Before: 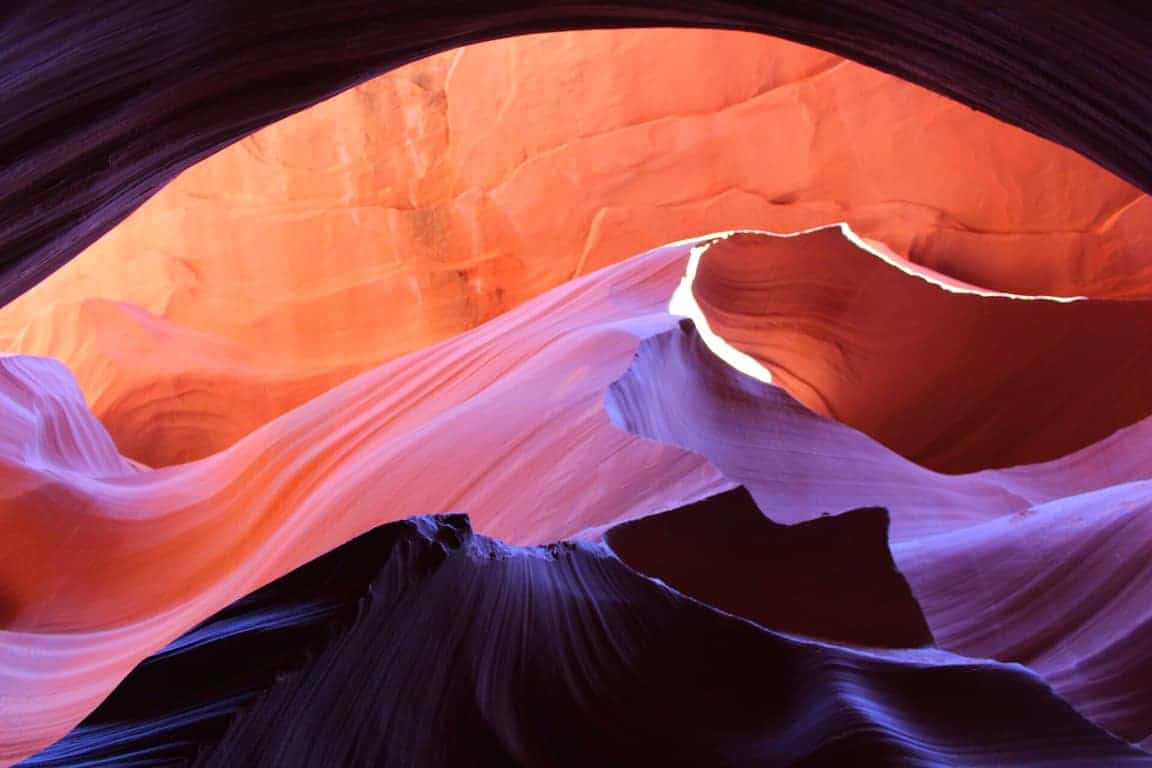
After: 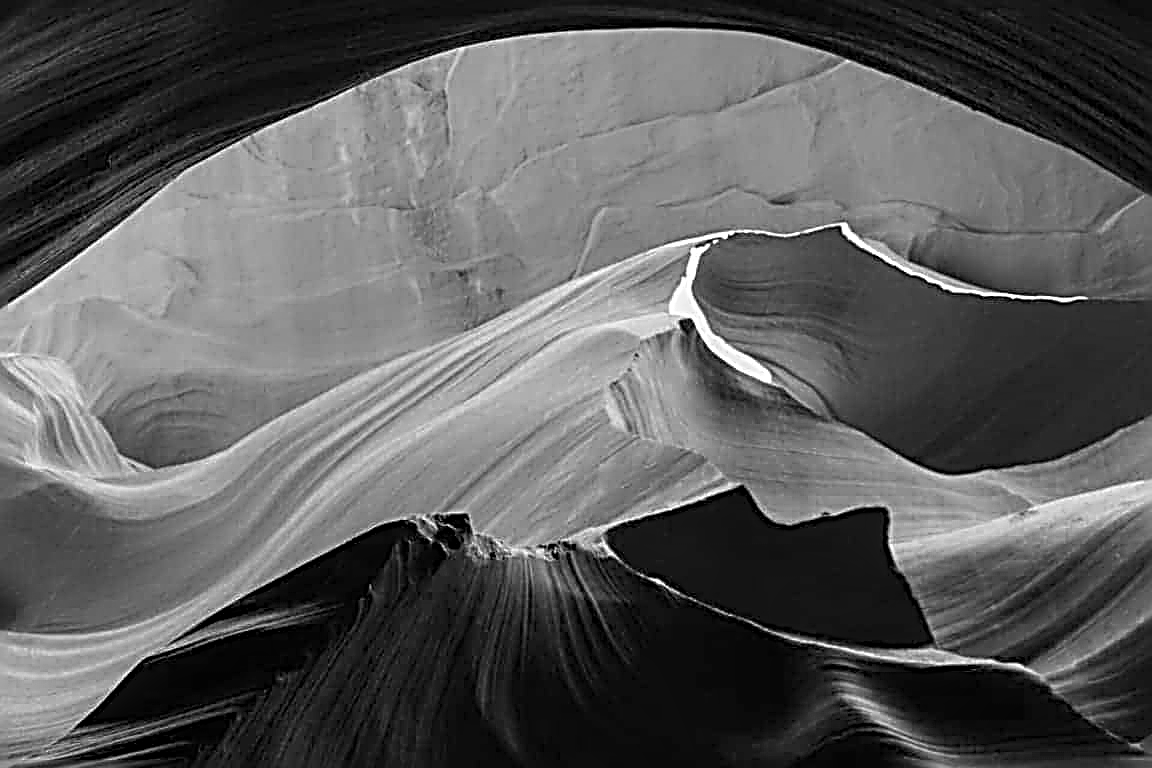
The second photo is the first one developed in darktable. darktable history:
monochrome: on, module defaults
sharpen: radius 3.158, amount 1.731
color correction: highlights a* 3.12, highlights b* -1.55, shadows a* -0.101, shadows b* 2.52, saturation 0.98
velvia: on, module defaults
local contrast: on, module defaults
color calibration: output gray [0.246, 0.254, 0.501, 0], gray › normalize channels true, illuminant same as pipeline (D50), adaptation XYZ, x 0.346, y 0.359, gamut compression 0
